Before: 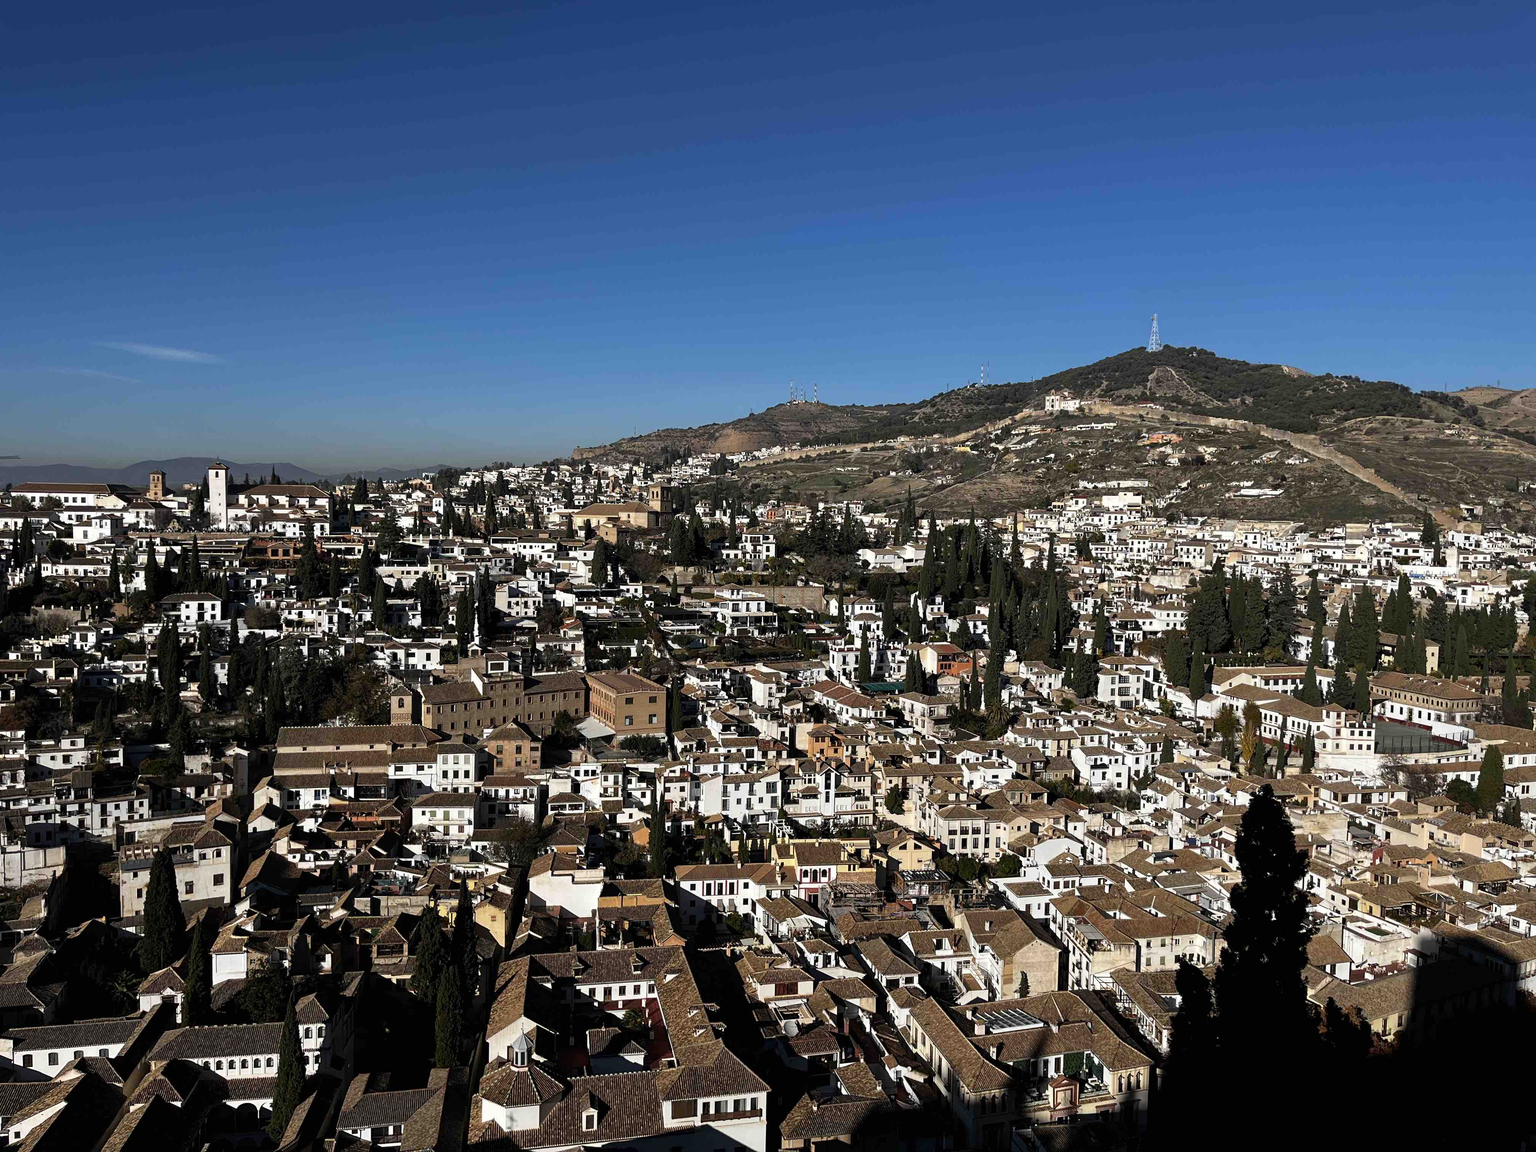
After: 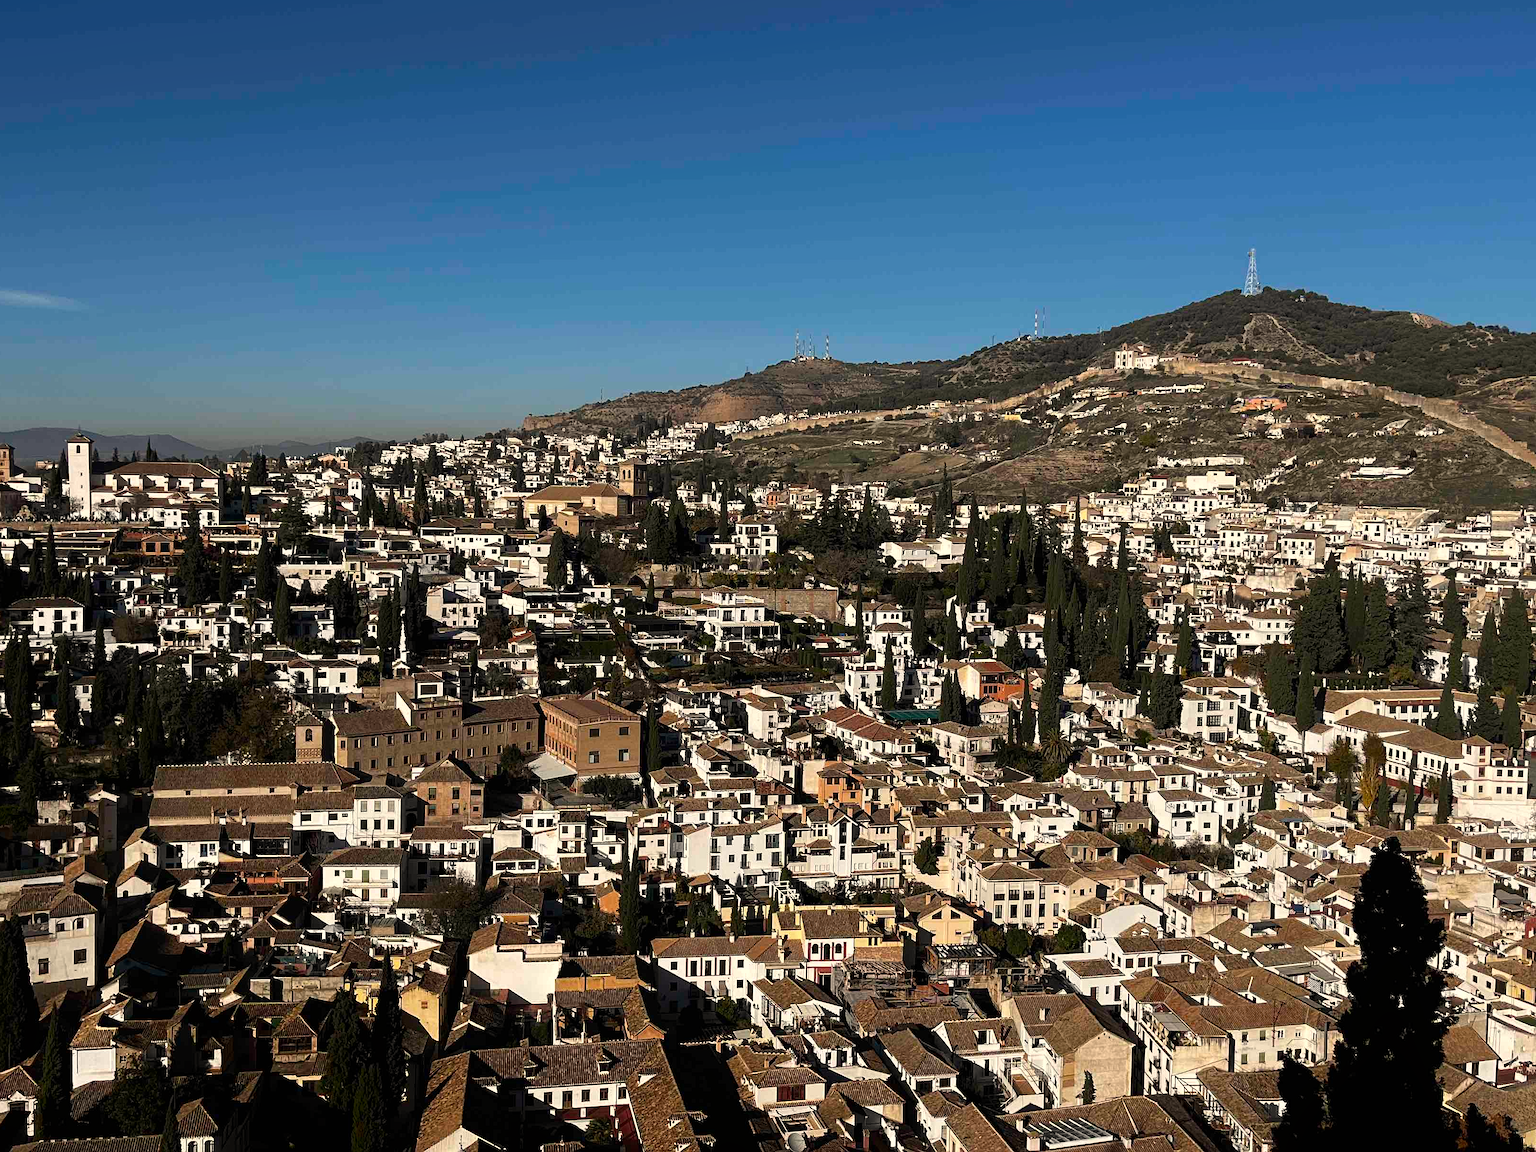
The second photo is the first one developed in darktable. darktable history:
crop and rotate: left 10.071%, top 10.071%, right 10.02%, bottom 10.02%
sharpen: radius 1.272, amount 0.305, threshold 0
shadows and highlights: shadows -40.15, highlights 62.88, soften with gaussian
white balance: red 1.045, blue 0.932
